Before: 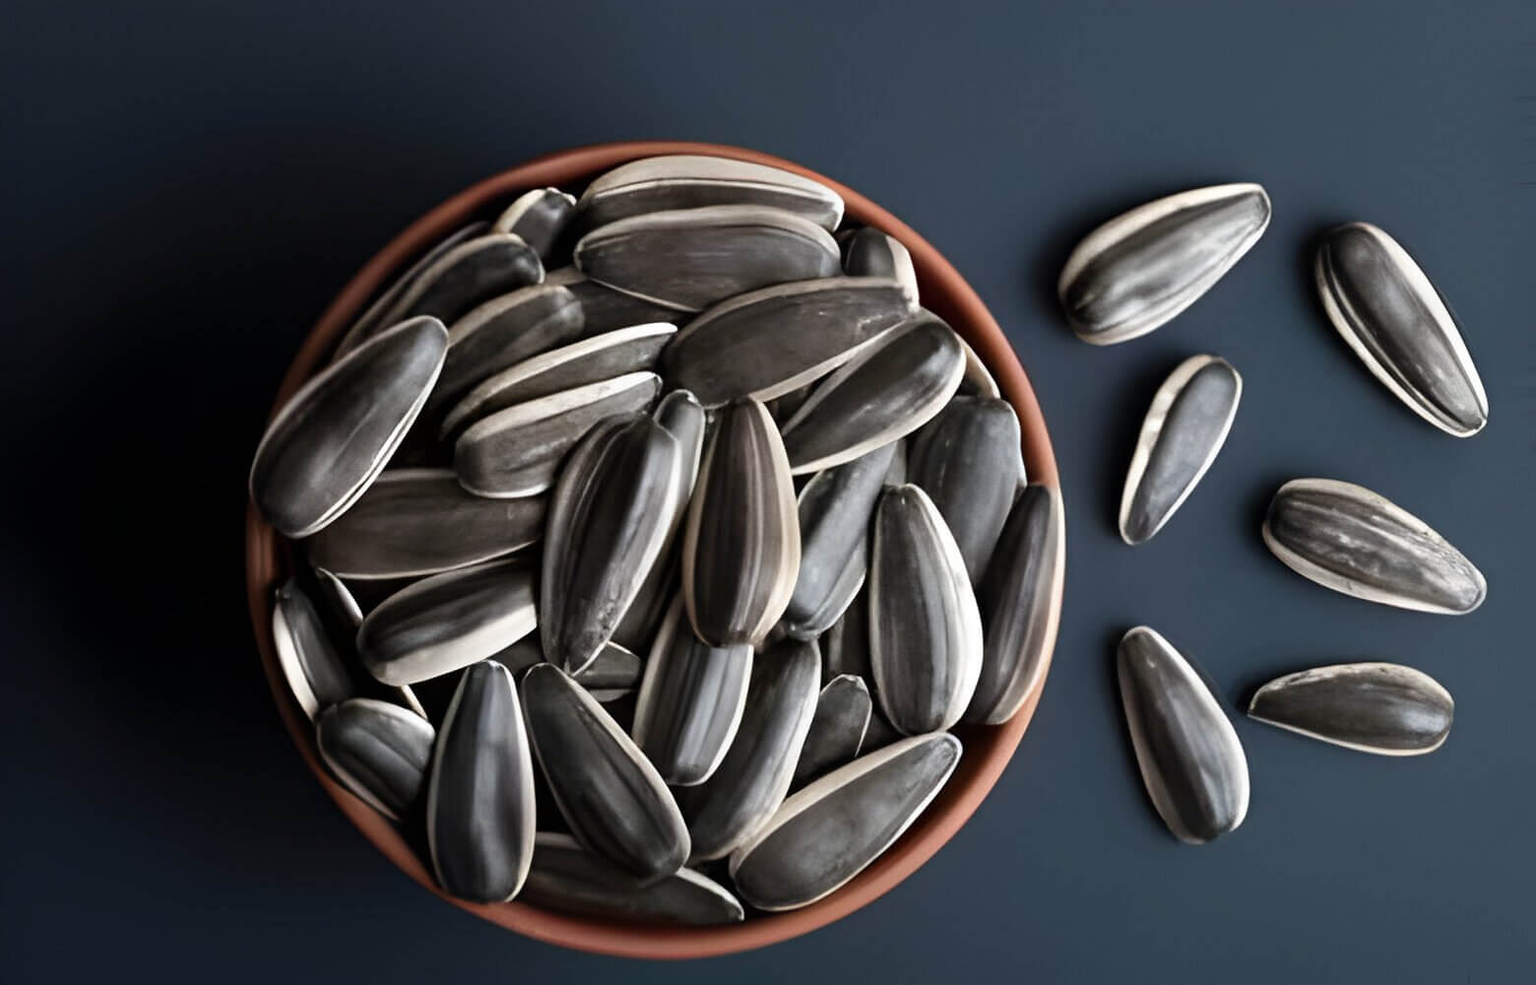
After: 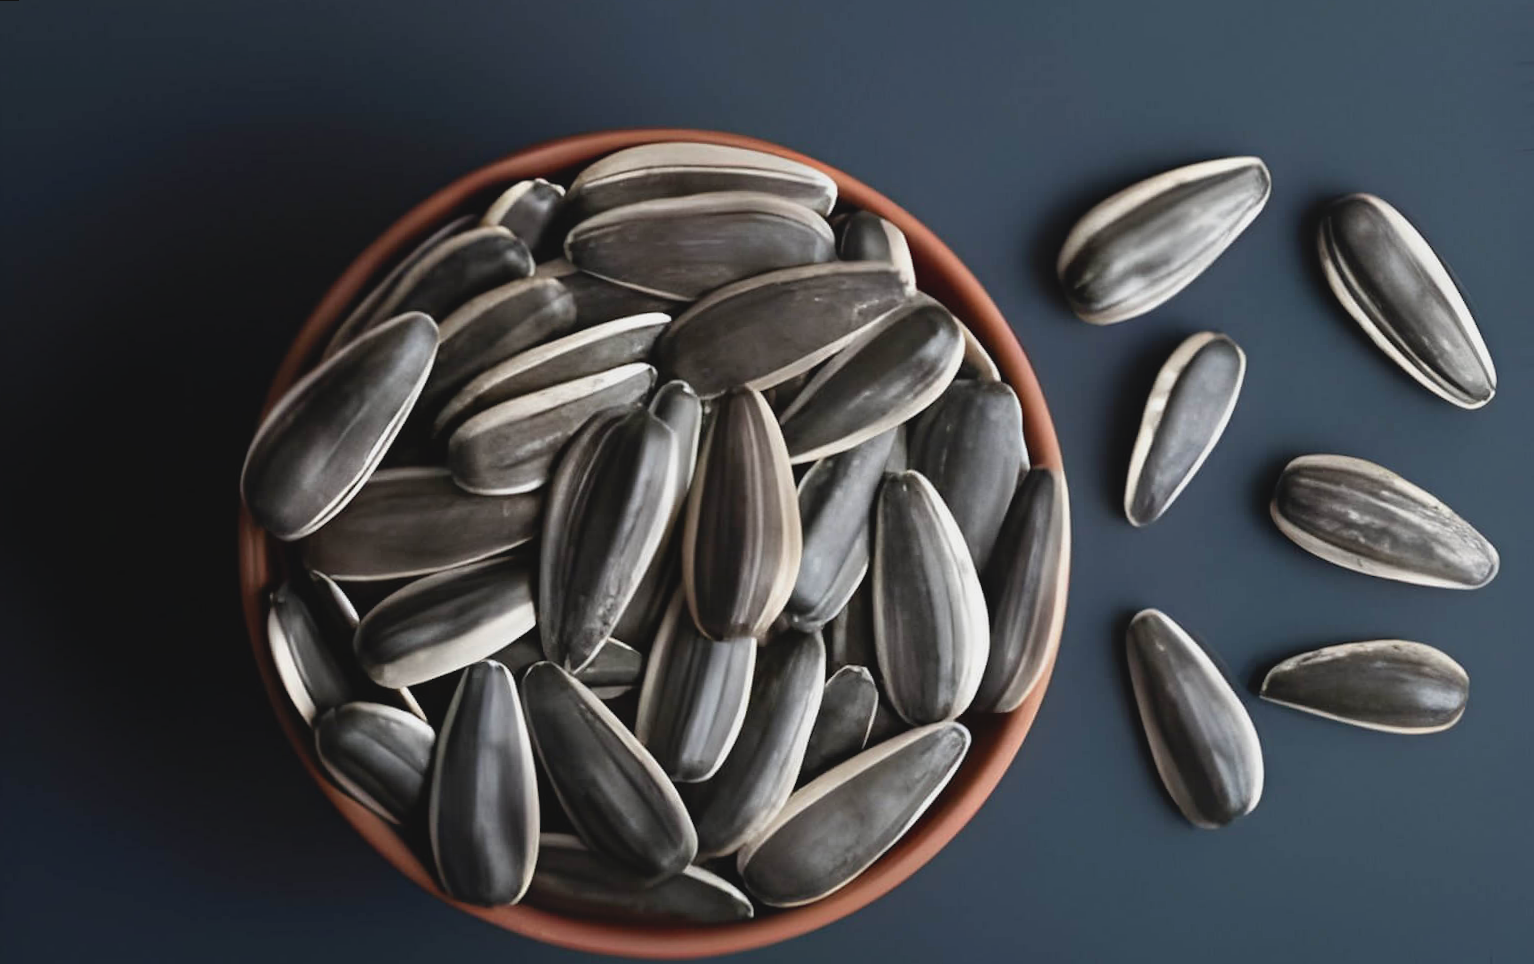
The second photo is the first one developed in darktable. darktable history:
contrast brightness saturation: contrast -0.11
rotate and perspective: rotation -1.42°, crop left 0.016, crop right 0.984, crop top 0.035, crop bottom 0.965
